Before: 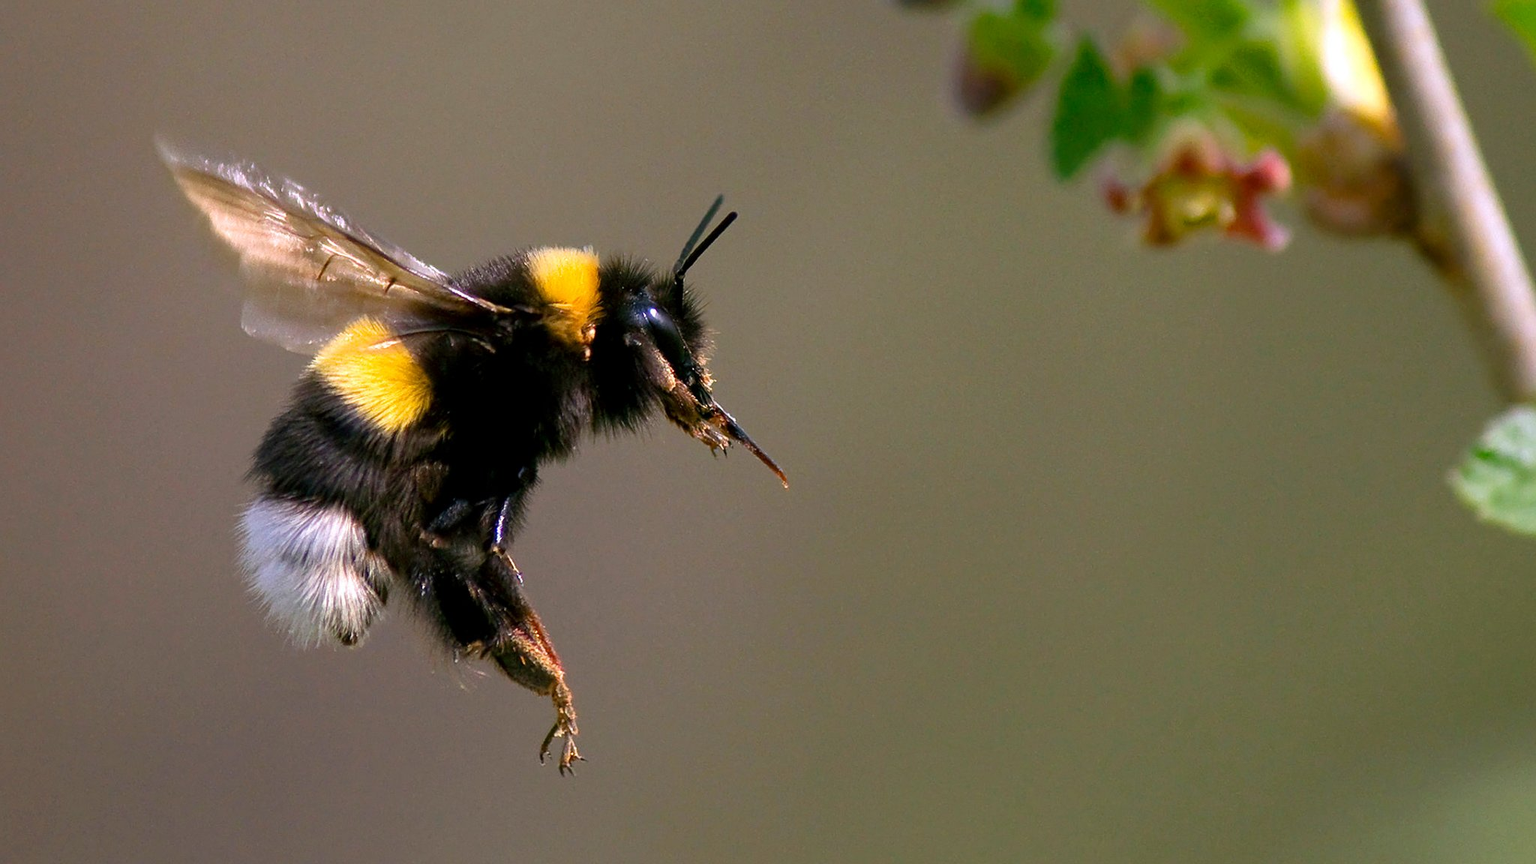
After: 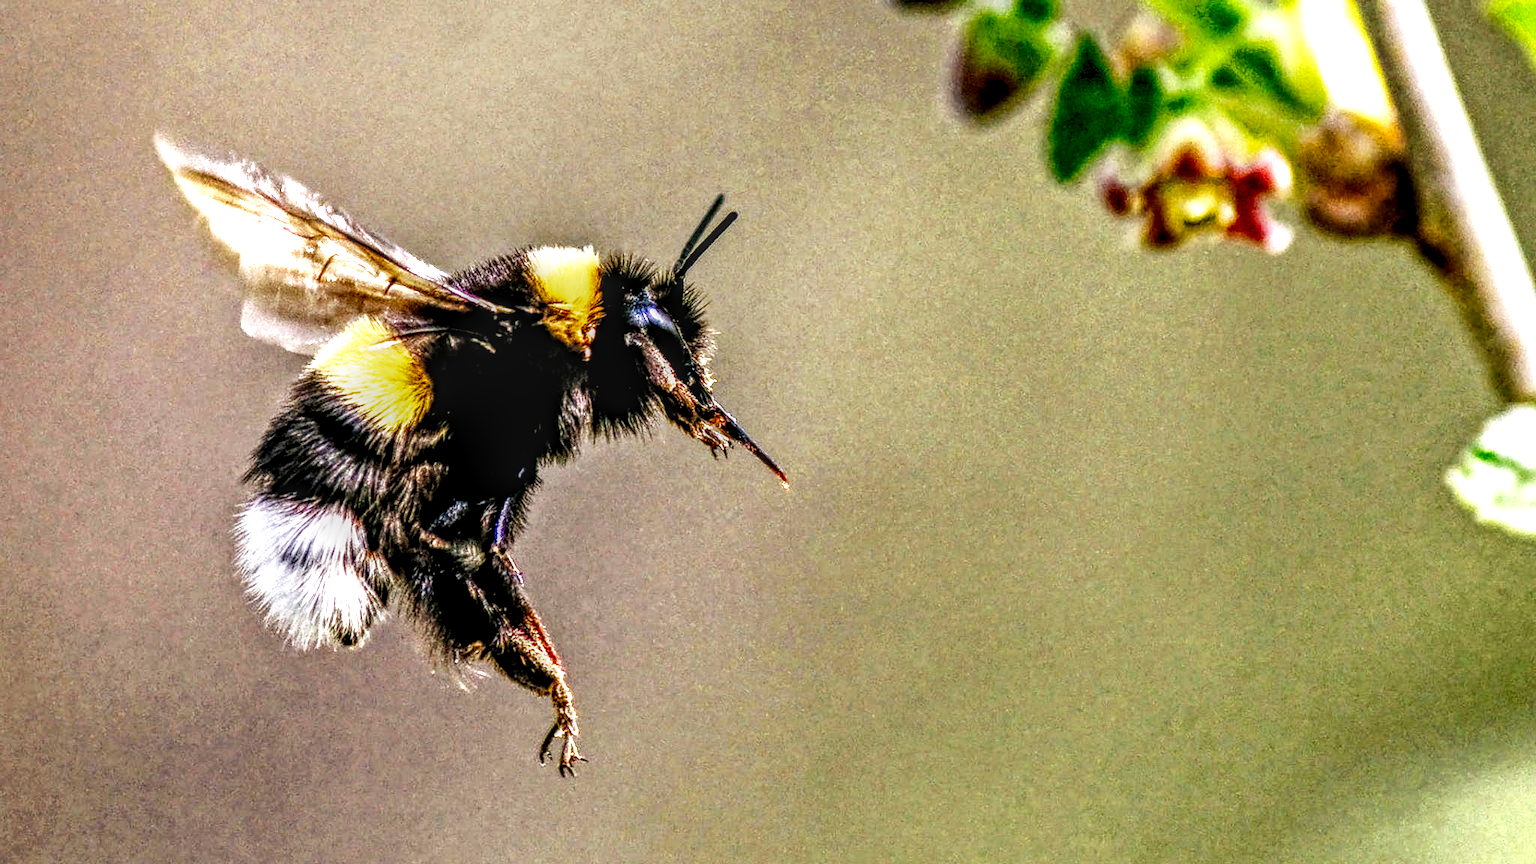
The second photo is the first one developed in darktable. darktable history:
local contrast: highlights 5%, shadows 4%, detail 300%, midtone range 0.299
base curve: curves: ch0 [(0, 0) (0.007, 0.004) (0.027, 0.03) (0.046, 0.07) (0.207, 0.54) (0.442, 0.872) (0.673, 0.972) (1, 1)], preserve colors none
contrast equalizer: y [[0.511, 0.558, 0.631, 0.632, 0.559, 0.512], [0.5 ×6], [0.507, 0.559, 0.627, 0.644, 0.647, 0.647], [0 ×6], [0 ×6]]
